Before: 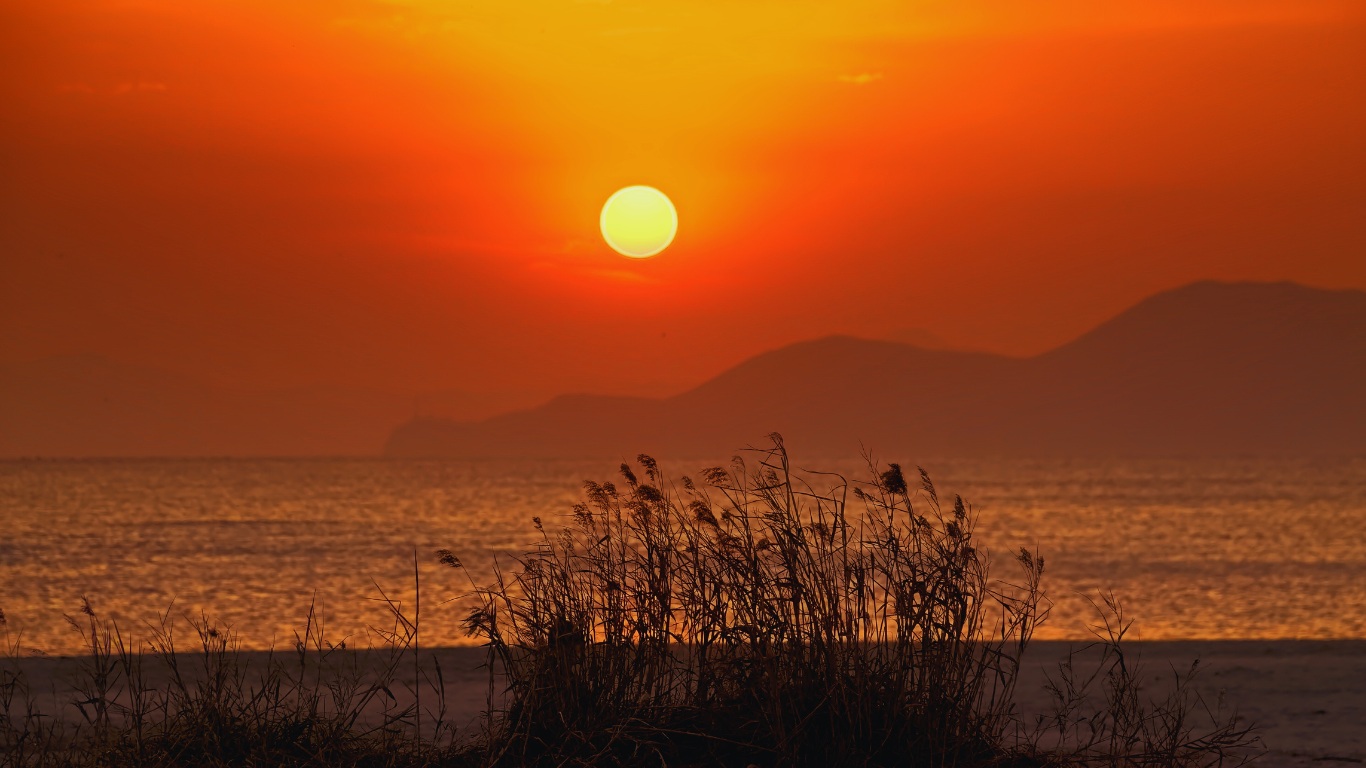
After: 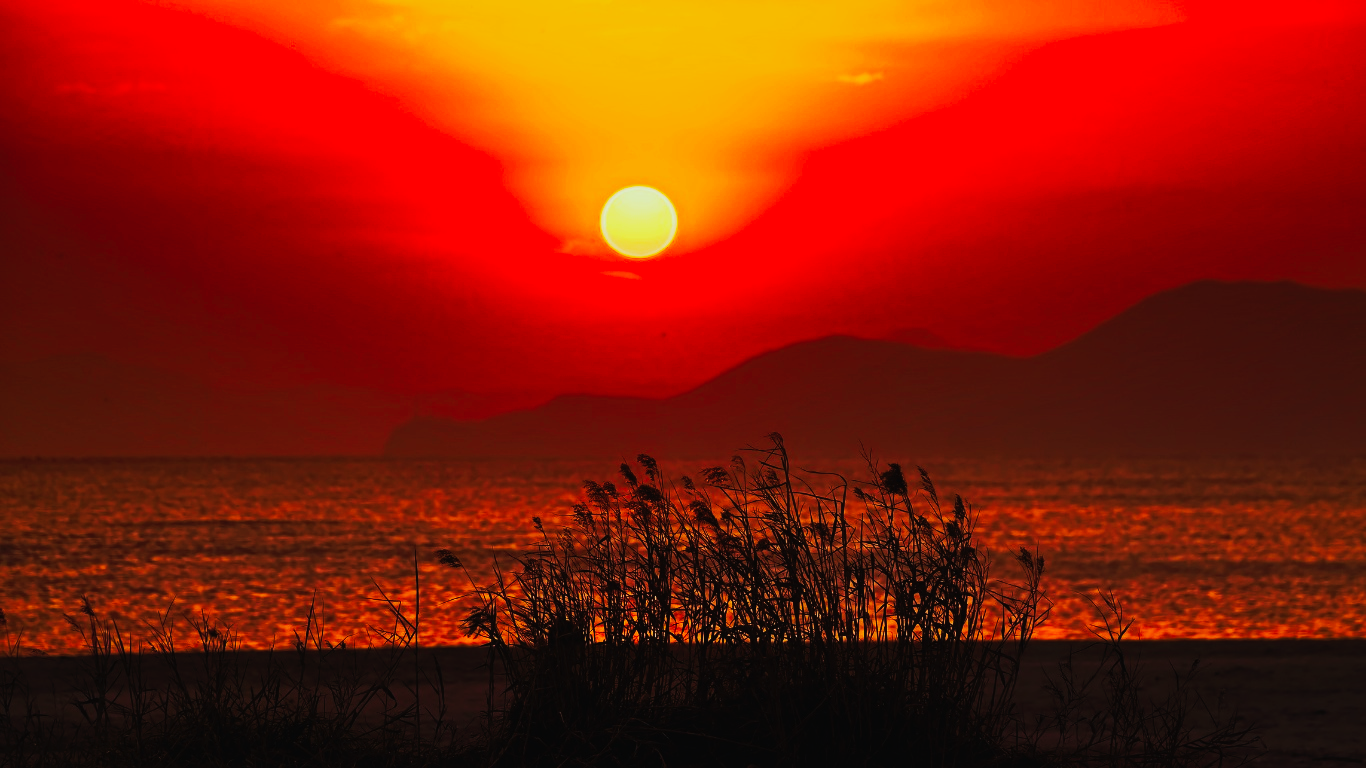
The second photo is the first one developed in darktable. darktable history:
tone curve: curves: ch0 [(0, 0) (0.003, 0.011) (0.011, 0.014) (0.025, 0.018) (0.044, 0.023) (0.069, 0.028) (0.1, 0.031) (0.136, 0.039) (0.177, 0.056) (0.224, 0.081) (0.277, 0.129) (0.335, 0.188) (0.399, 0.256) (0.468, 0.367) (0.543, 0.514) (0.623, 0.684) (0.709, 0.785) (0.801, 0.846) (0.898, 0.884) (1, 1)], preserve colors none
